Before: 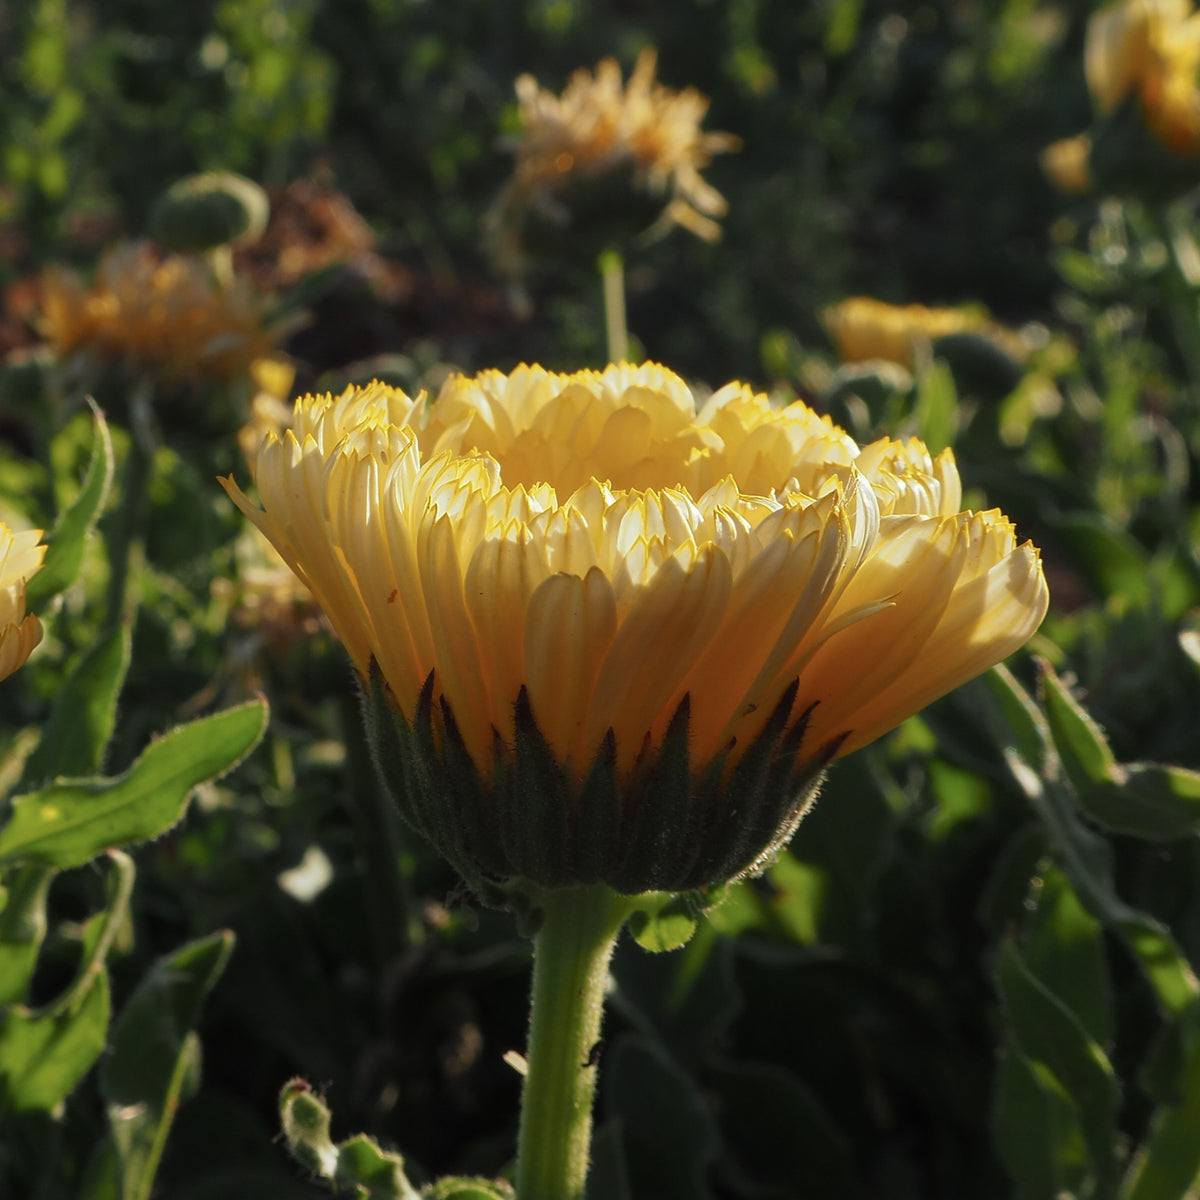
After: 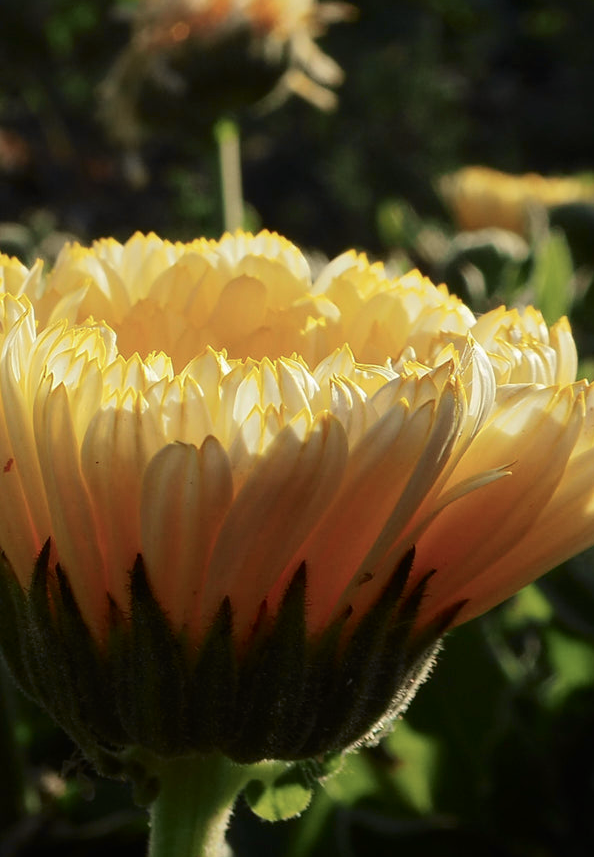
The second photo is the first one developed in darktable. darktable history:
crop: left 32.075%, top 10.976%, right 18.355%, bottom 17.596%
tone curve: curves: ch0 [(0.003, 0) (0.066, 0.031) (0.163, 0.112) (0.264, 0.238) (0.395, 0.408) (0.517, 0.56) (0.684, 0.734) (0.791, 0.814) (1, 1)]; ch1 [(0, 0) (0.164, 0.115) (0.337, 0.332) (0.39, 0.398) (0.464, 0.461) (0.501, 0.5) (0.507, 0.5) (0.534, 0.532) (0.577, 0.59) (0.652, 0.681) (0.733, 0.749) (0.811, 0.796) (1, 1)]; ch2 [(0, 0) (0.337, 0.382) (0.464, 0.476) (0.501, 0.5) (0.527, 0.54) (0.551, 0.565) (0.6, 0.59) (0.687, 0.675) (1, 1)], color space Lab, independent channels, preserve colors none
